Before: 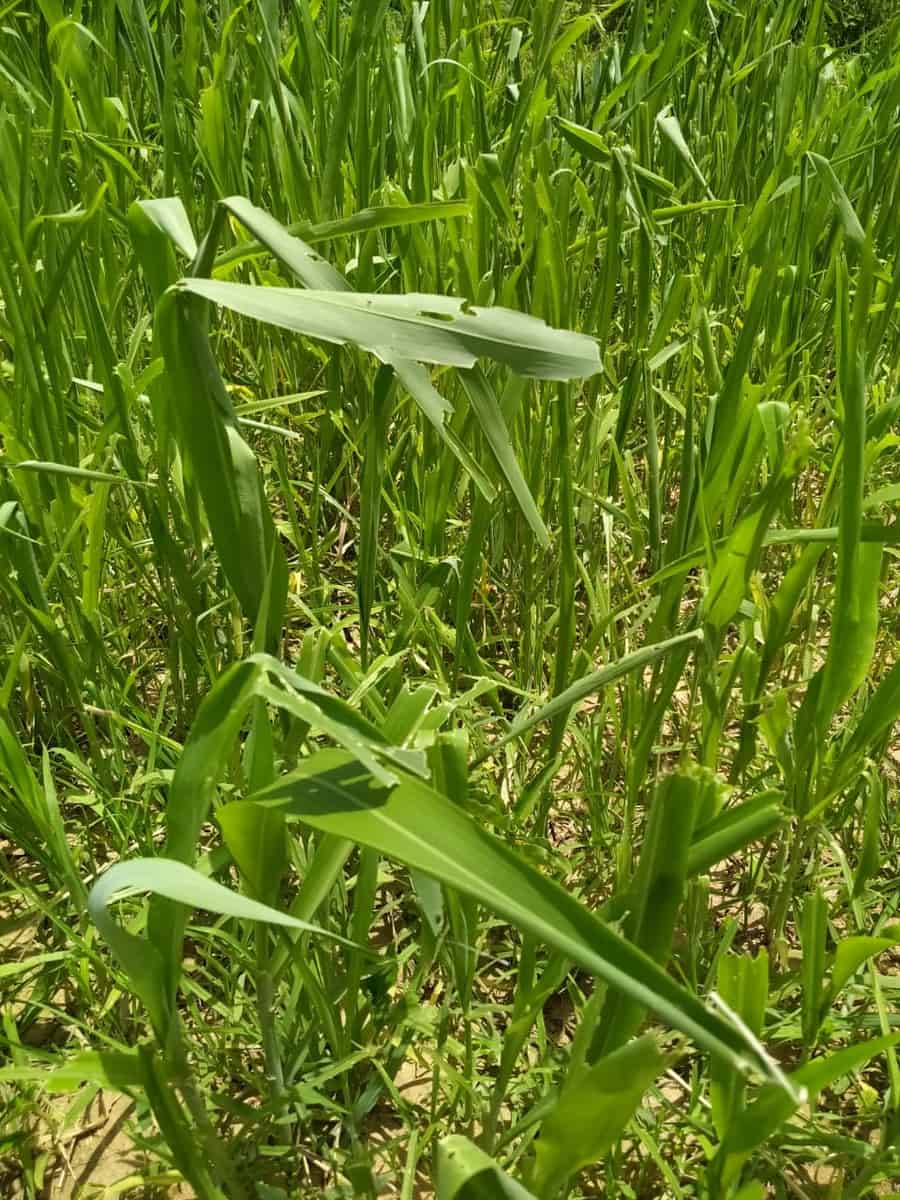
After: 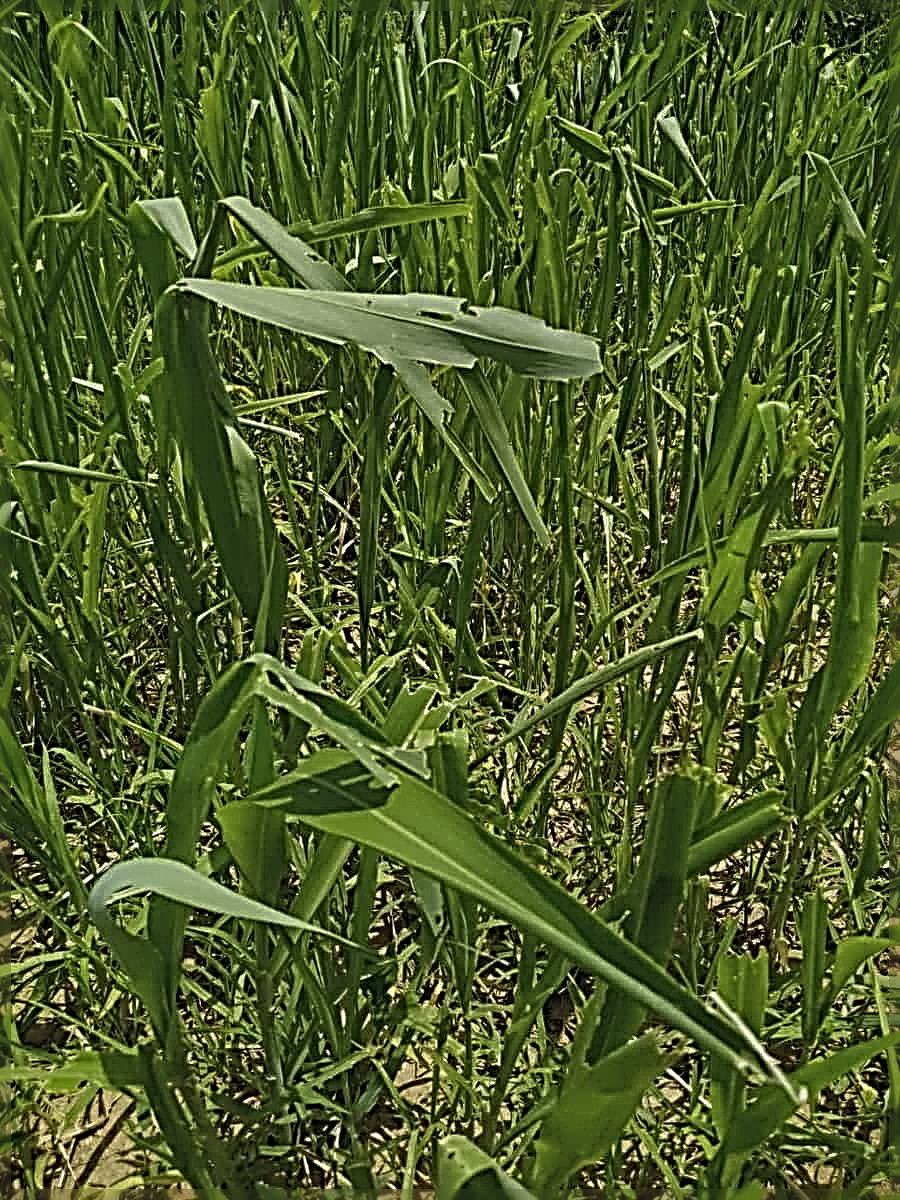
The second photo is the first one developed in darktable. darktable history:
local contrast: on, module defaults
sharpen: radius 4.001, amount 1.987
exposure: black level correction -0.017, exposure -1.08 EV, compensate highlight preservation false
